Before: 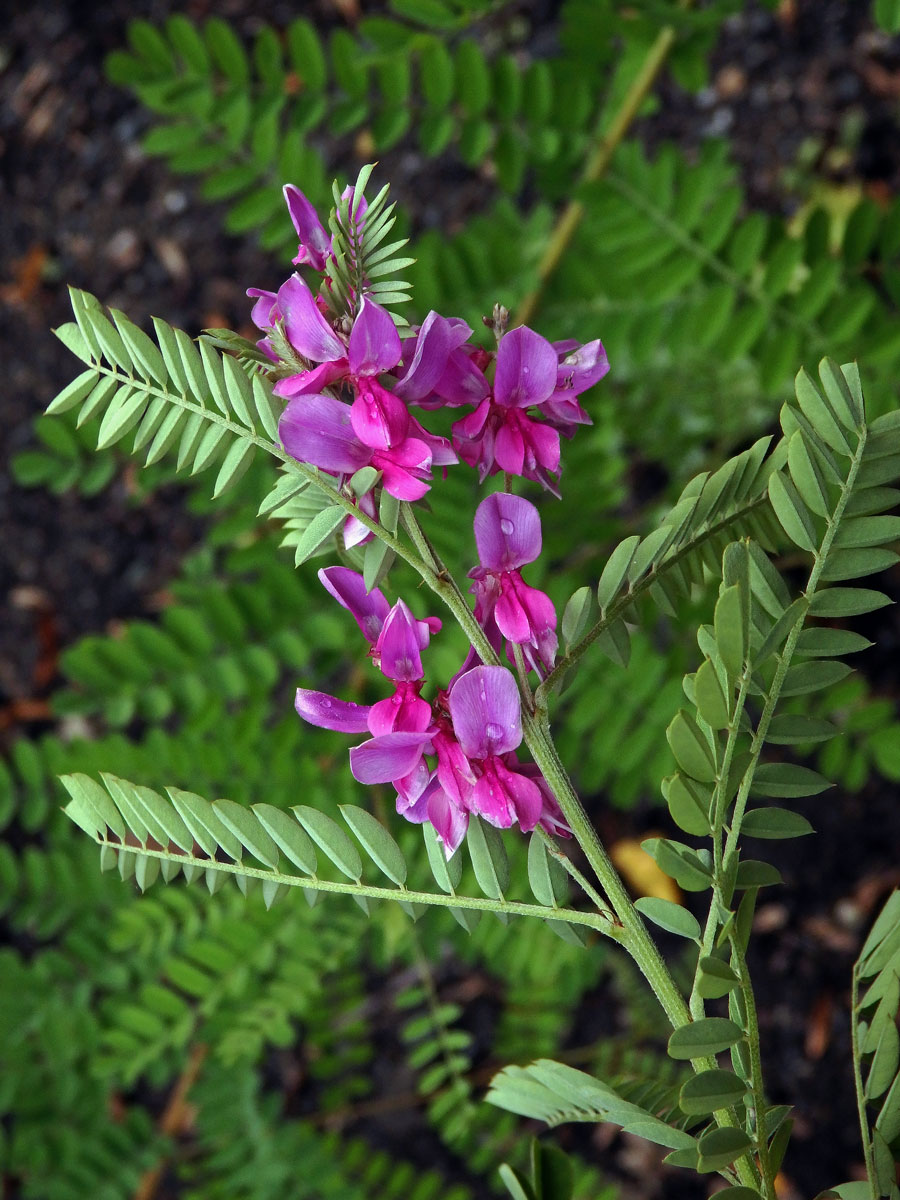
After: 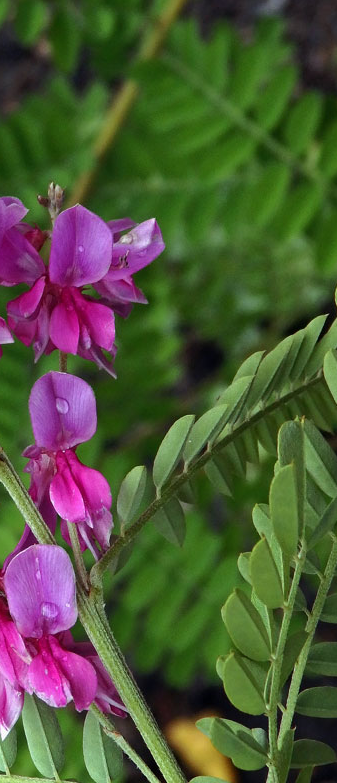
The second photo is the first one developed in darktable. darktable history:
crop and rotate: left 49.473%, top 10.152%, right 13.072%, bottom 24.592%
